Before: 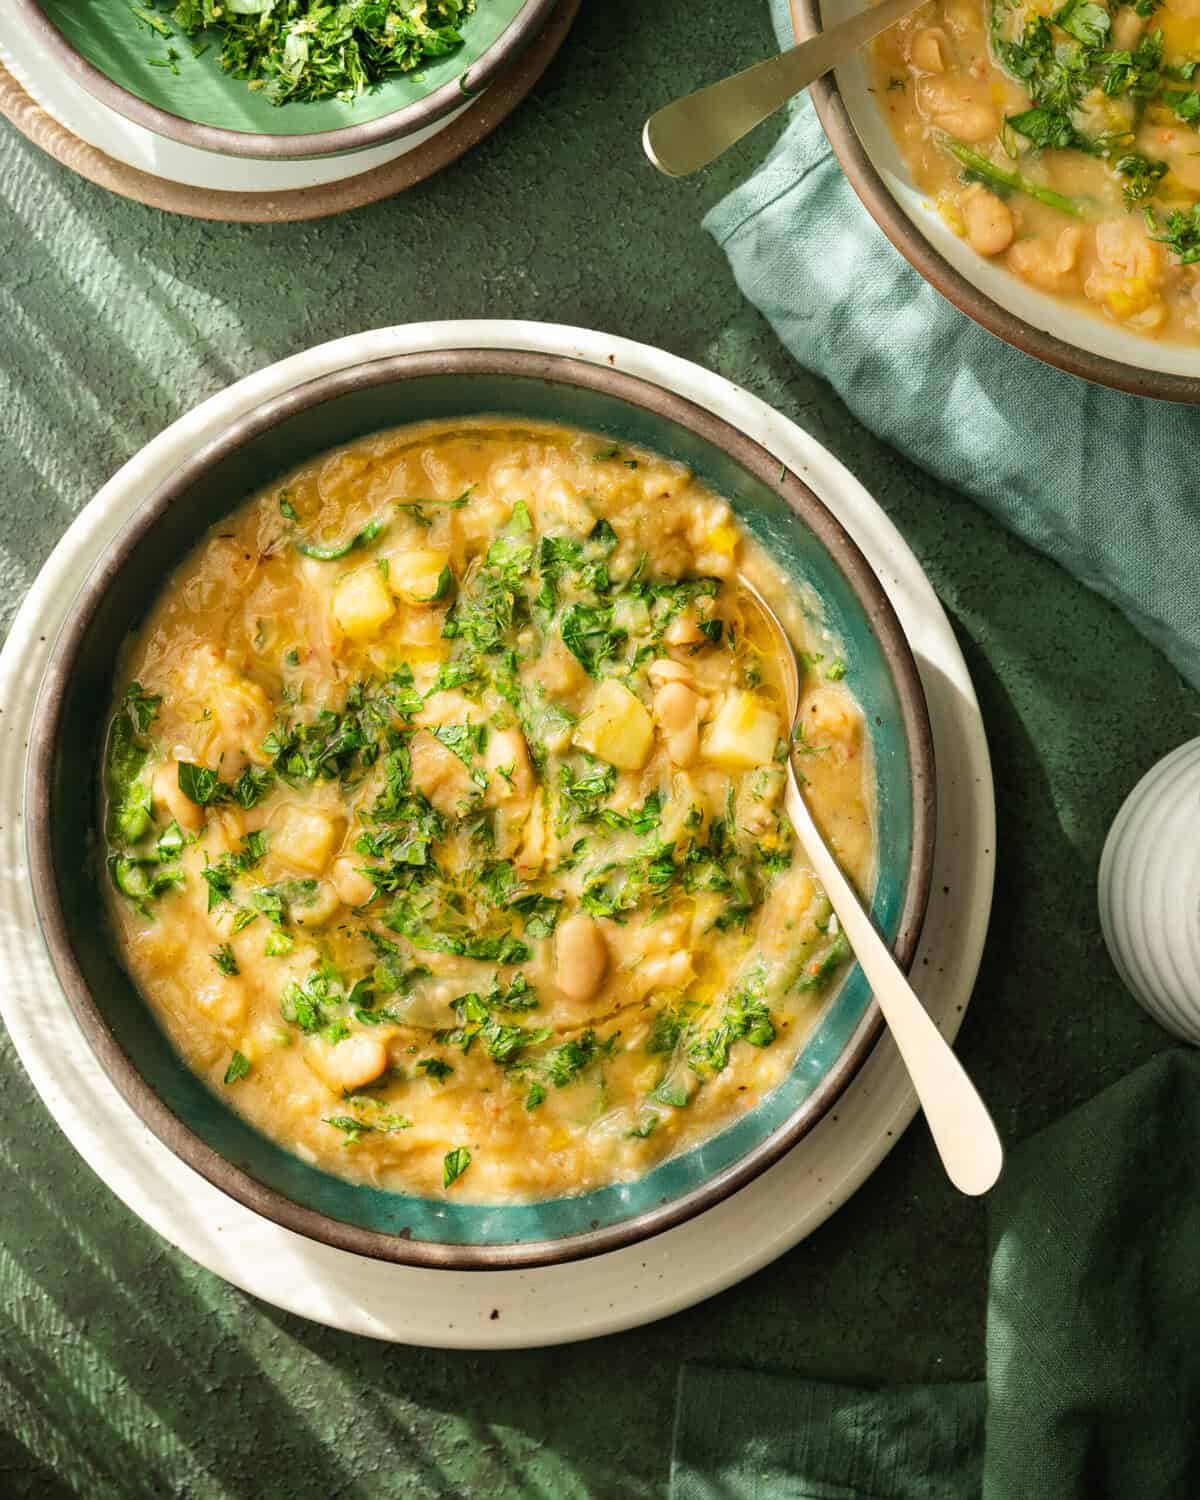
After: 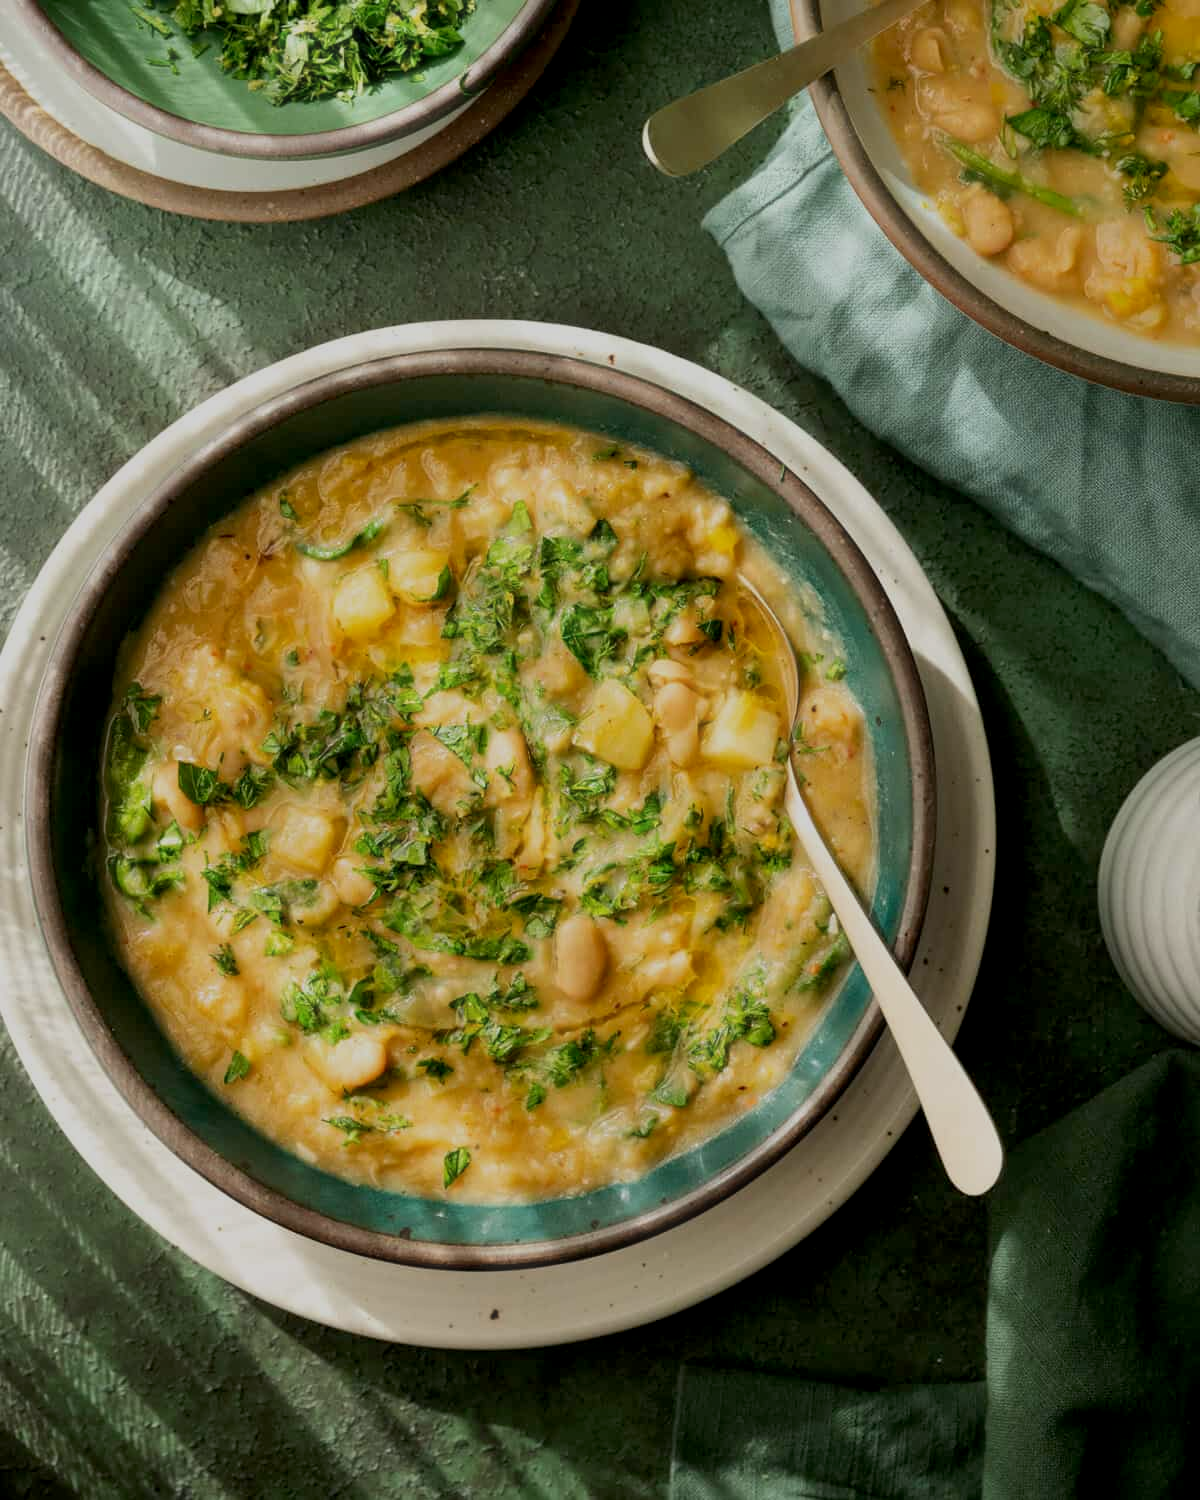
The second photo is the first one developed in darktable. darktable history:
haze removal: strength -0.1, adaptive false
exposure: black level correction 0.009, exposure -0.637 EV, compensate highlight preservation false
